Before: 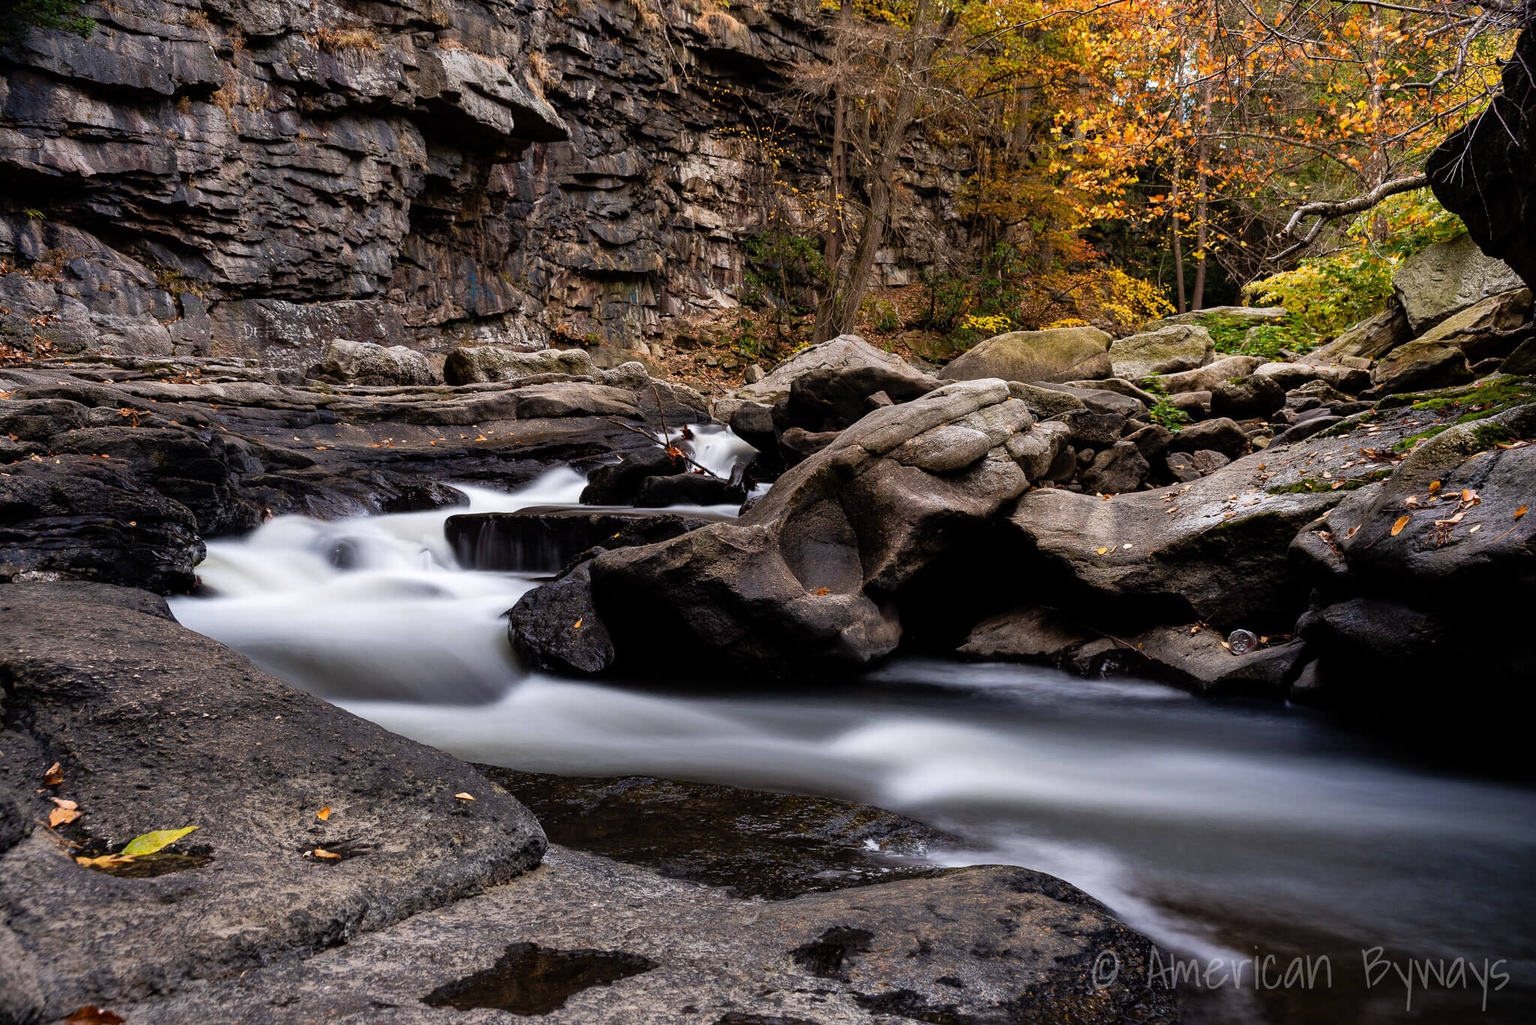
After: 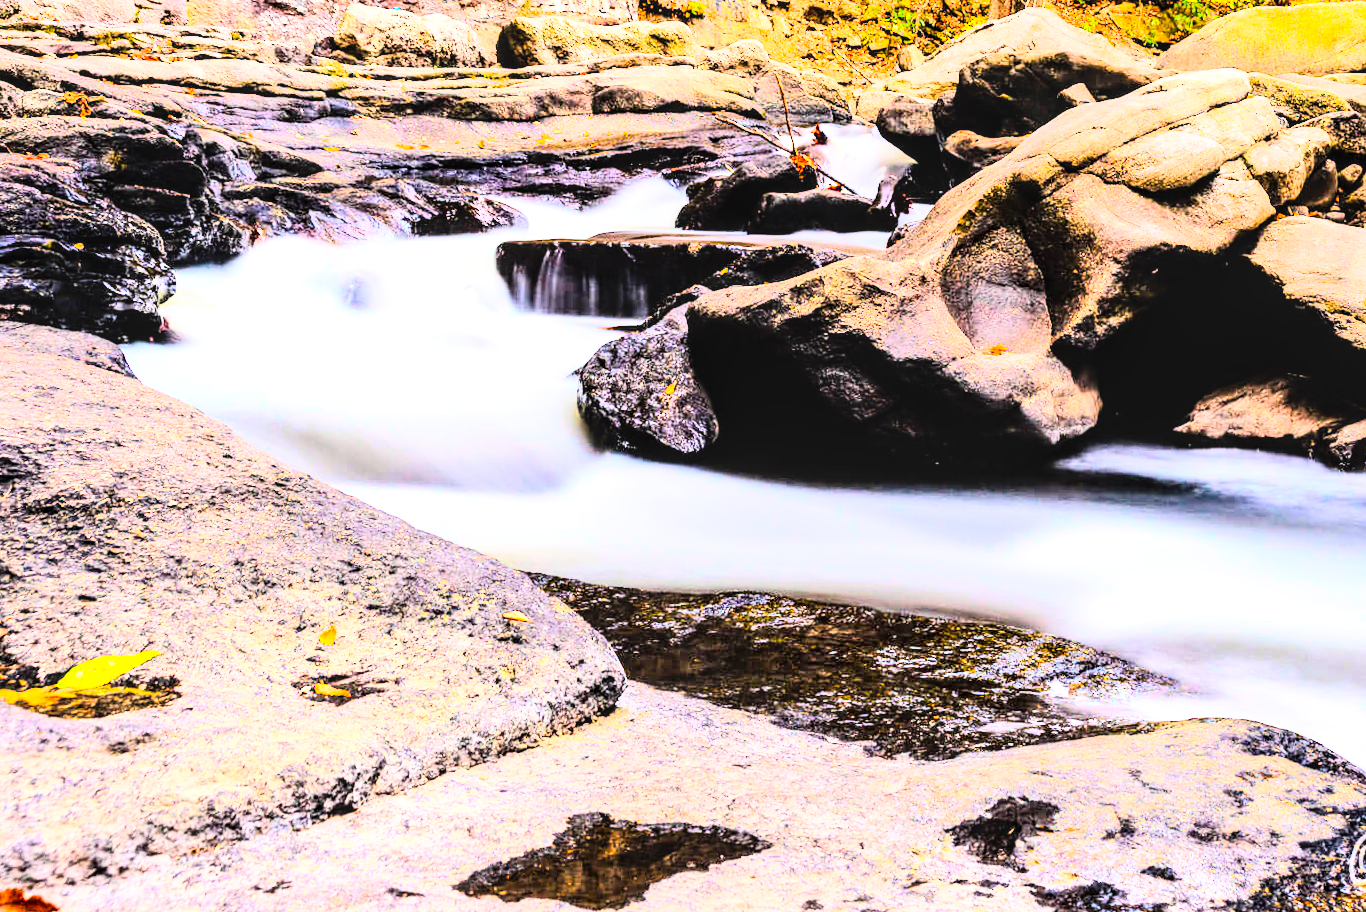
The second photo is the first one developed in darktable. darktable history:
exposure: exposure 2 EV, compensate highlight preservation false
color correction: saturation 1.11
color balance rgb: perceptual saturation grading › global saturation 25%, perceptual brilliance grading › mid-tones 10%, perceptual brilliance grading › shadows 15%, global vibrance 20%
white balance: red 1.009, blue 0.985
rgb curve: curves: ch0 [(0, 0) (0.21, 0.15) (0.24, 0.21) (0.5, 0.75) (0.75, 0.96) (0.89, 0.99) (1, 1)]; ch1 [(0, 0.02) (0.21, 0.13) (0.25, 0.2) (0.5, 0.67) (0.75, 0.9) (0.89, 0.97) (1, 1)]; ch2 [(0, 0.02) (0.21, 0.13) (0.25, 0.2) (0.5, 0.67) (0.75, 0.9) (0.89, 0.97) (1, 1)], compensate middle gray true
crop and rotate: angle -0.82°, left 3.85%, top 31.828%, right 27.992%
local contrast: detail 130%
